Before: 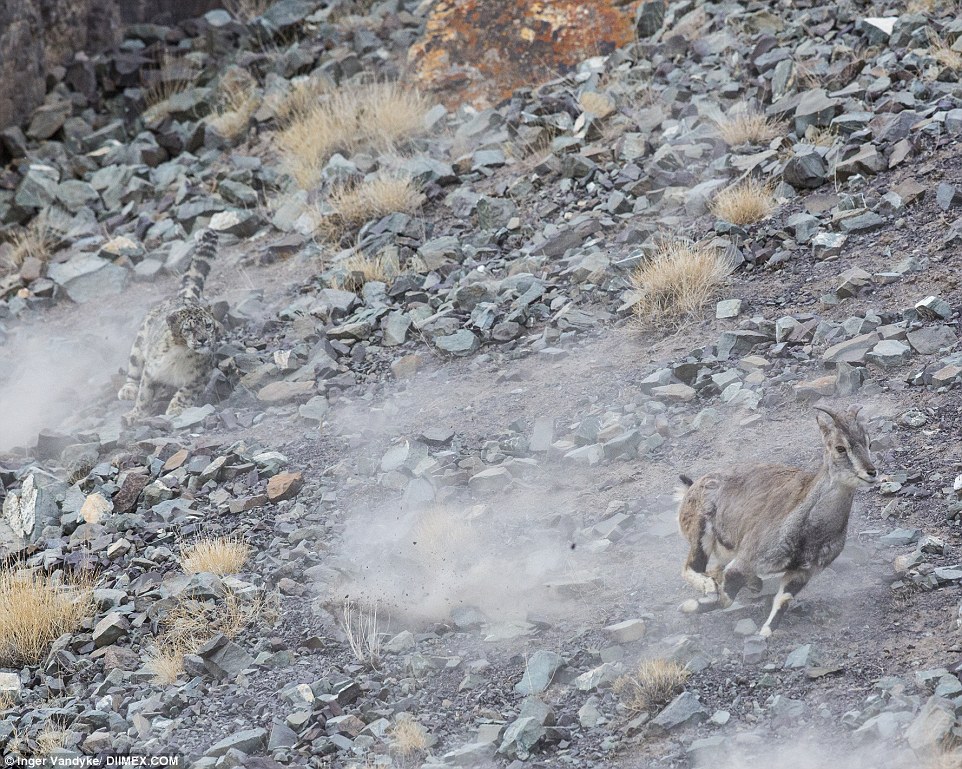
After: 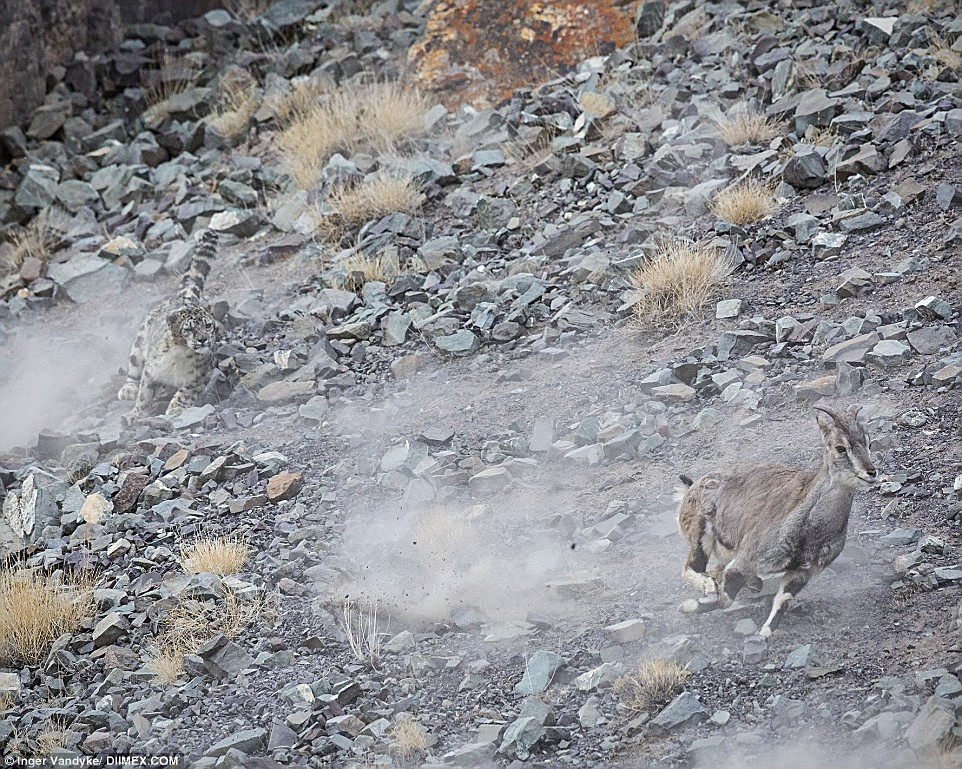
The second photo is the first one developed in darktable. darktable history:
vignetting: fall-off start 80.87%, fall-off radius 61.59%, brightness -0.384, saturation 0.007, center (0, 0.007), automatic ratio true, width/height ratio 1.418
sharpen: on, module defaults
